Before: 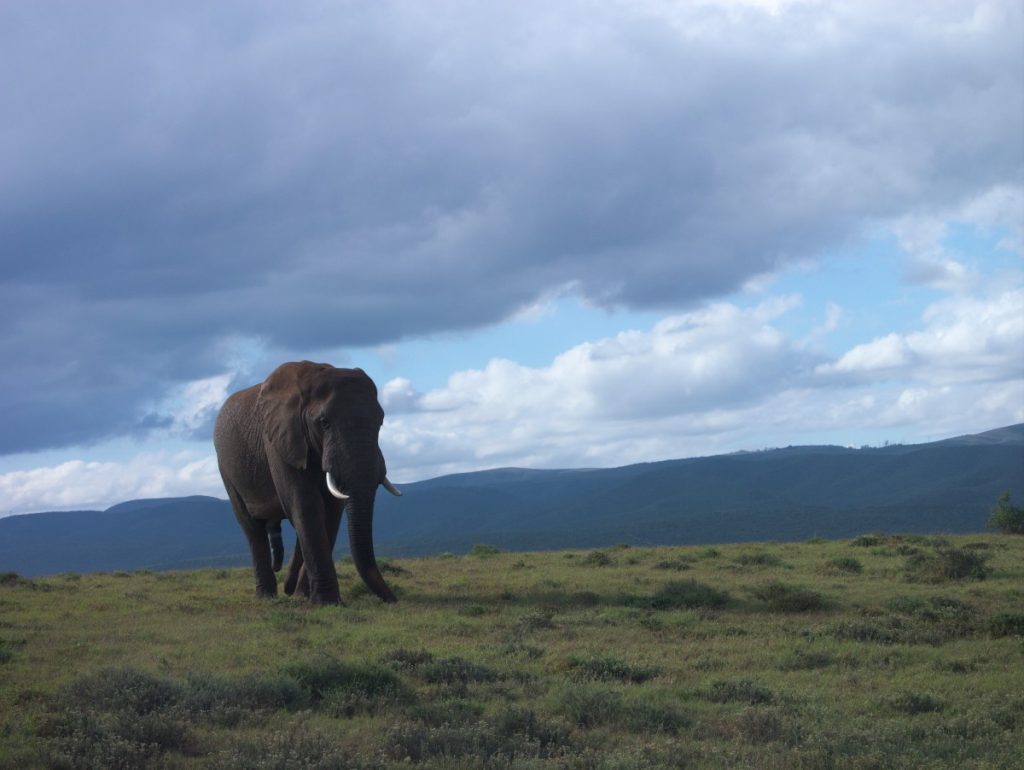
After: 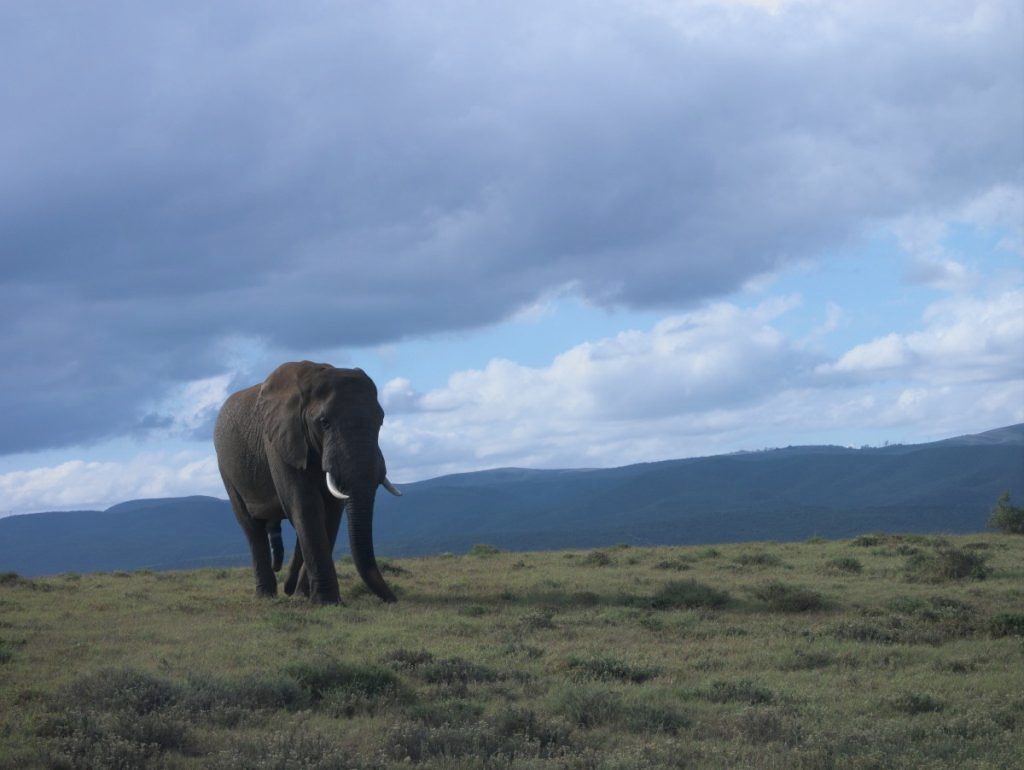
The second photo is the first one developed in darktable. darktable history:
tone curve: curves: ch0 [(0, 0) (0.07, 0.052) (0.23, 0.254) (0.486, 0.53) (0.822, 0.825) (0.994, 0.955)]; ch1 [(0, 0) (0.226, 0.261) (0.379, 0.442) (0.469, 0.472) (0.495, 0.495) (0.514, 0.504) (0.561, 0.568) (0.59, 0.612) (1, 1)]; ch2 [(0, 0) (0.269, 0.299) (0.459, 0.441) (0.498, 0.499) (0.523, 0.52) (0.586, 0.569) (0.635, 0.617) (0.659, 0.681) (0.718, 0.764) (1, 1)], color space Lab, independent channels, preserve colors none
contrast brightness saturation: contrast -0.085, brightness -0.032, saturation -0.111
